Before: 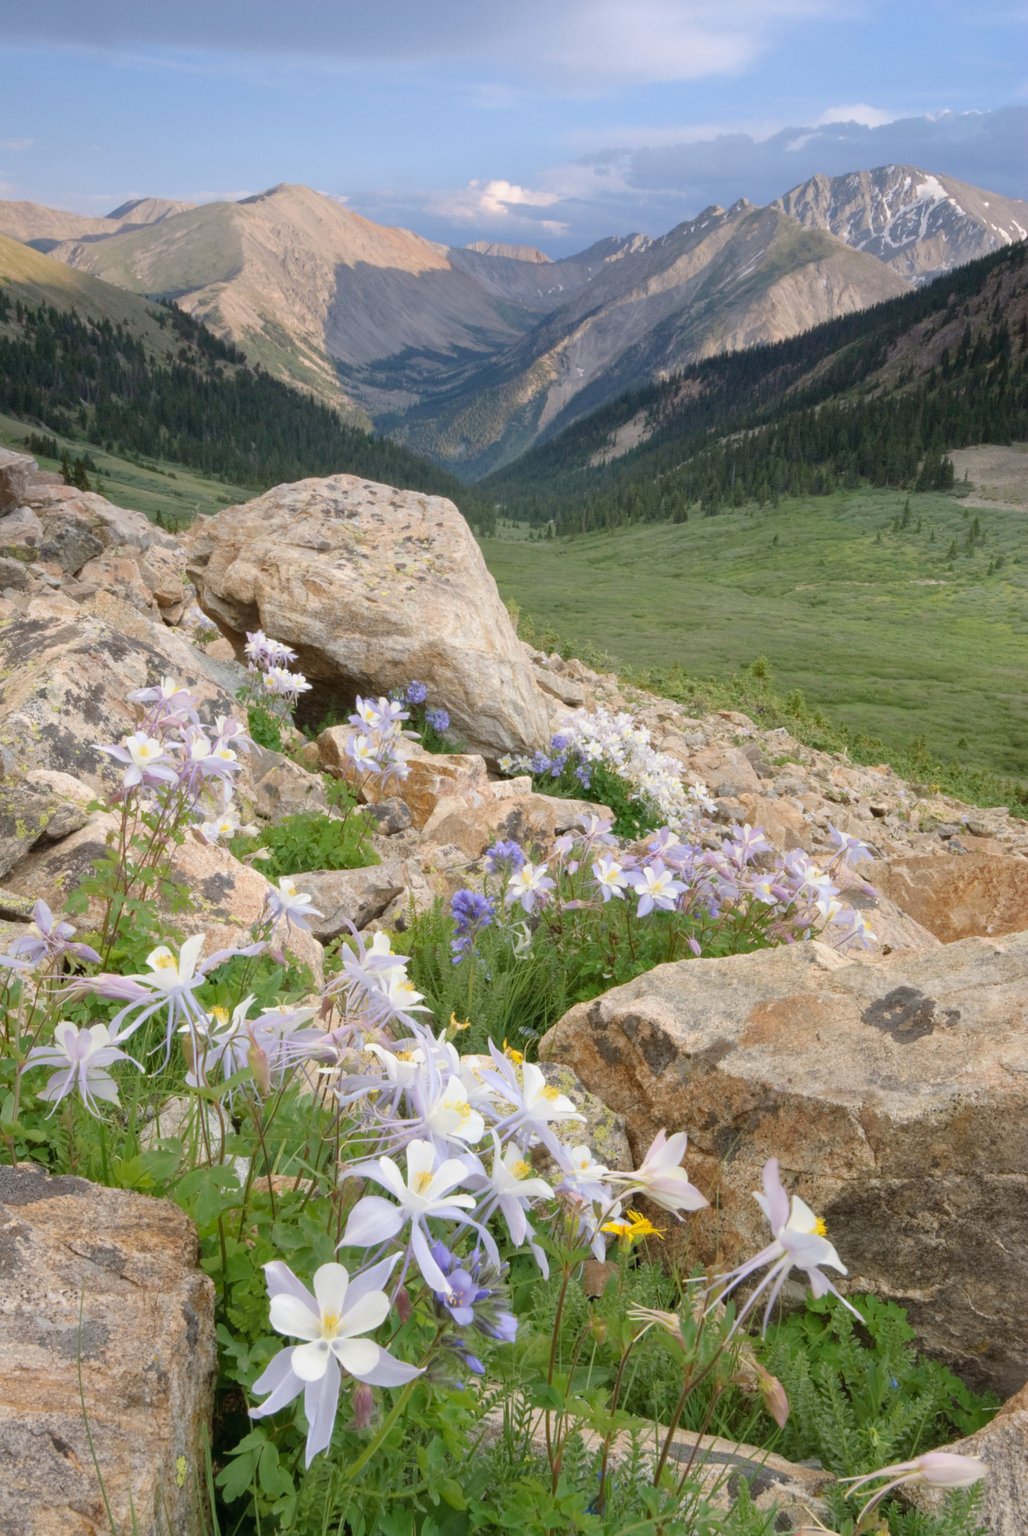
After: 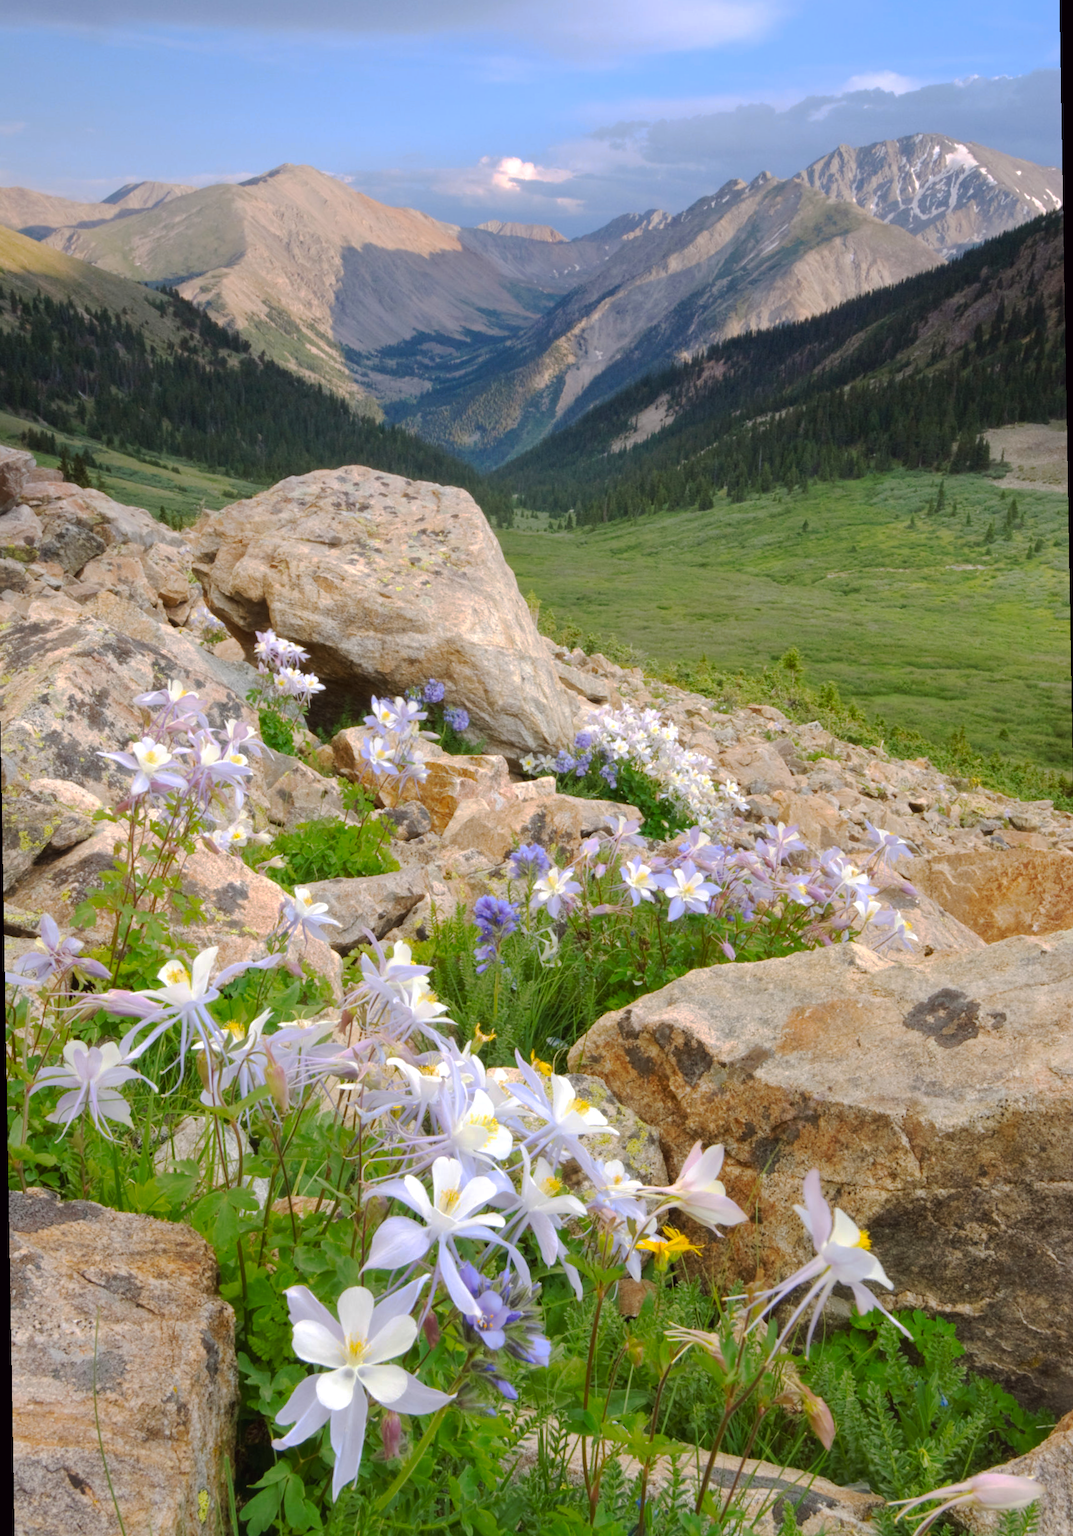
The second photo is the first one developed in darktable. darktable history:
color balance: lift [1, 1.001, 0.999, 1.001], gamma [1, 1.004, 1.007, 0.993], gain [1, 0.991, 0.987, 1.013], contrast 7.5%, contrast fulcrum 10%, output saturation 115%
sharpen: radius 2.883, amount 0.868, threshold 47.523
tone curve: curves: ch0 [(0, 0) (0.003, 0.01) (0.011, 0.014) (0.025, 0.029) (0.044, 0.051) (0.069, 0.072) (0.1, 0.097) (0.136, 0.123) (0.177, 0.16) (0.224, 0.2) (0.277, 0.248) (0.335, 0.305) (0.399, 0.37) (0.468, 0.454) (0.543, 0.534) (0.623, 0.609) (0.709, 0.681) (0.801, 0.752) (0.898, 0.841) (1, 1)], preserve colors none
rotate and perspective: rotation -1°, crop left 0.011, crop right 0.989, crop top 0.025, crop bottom 0.975
